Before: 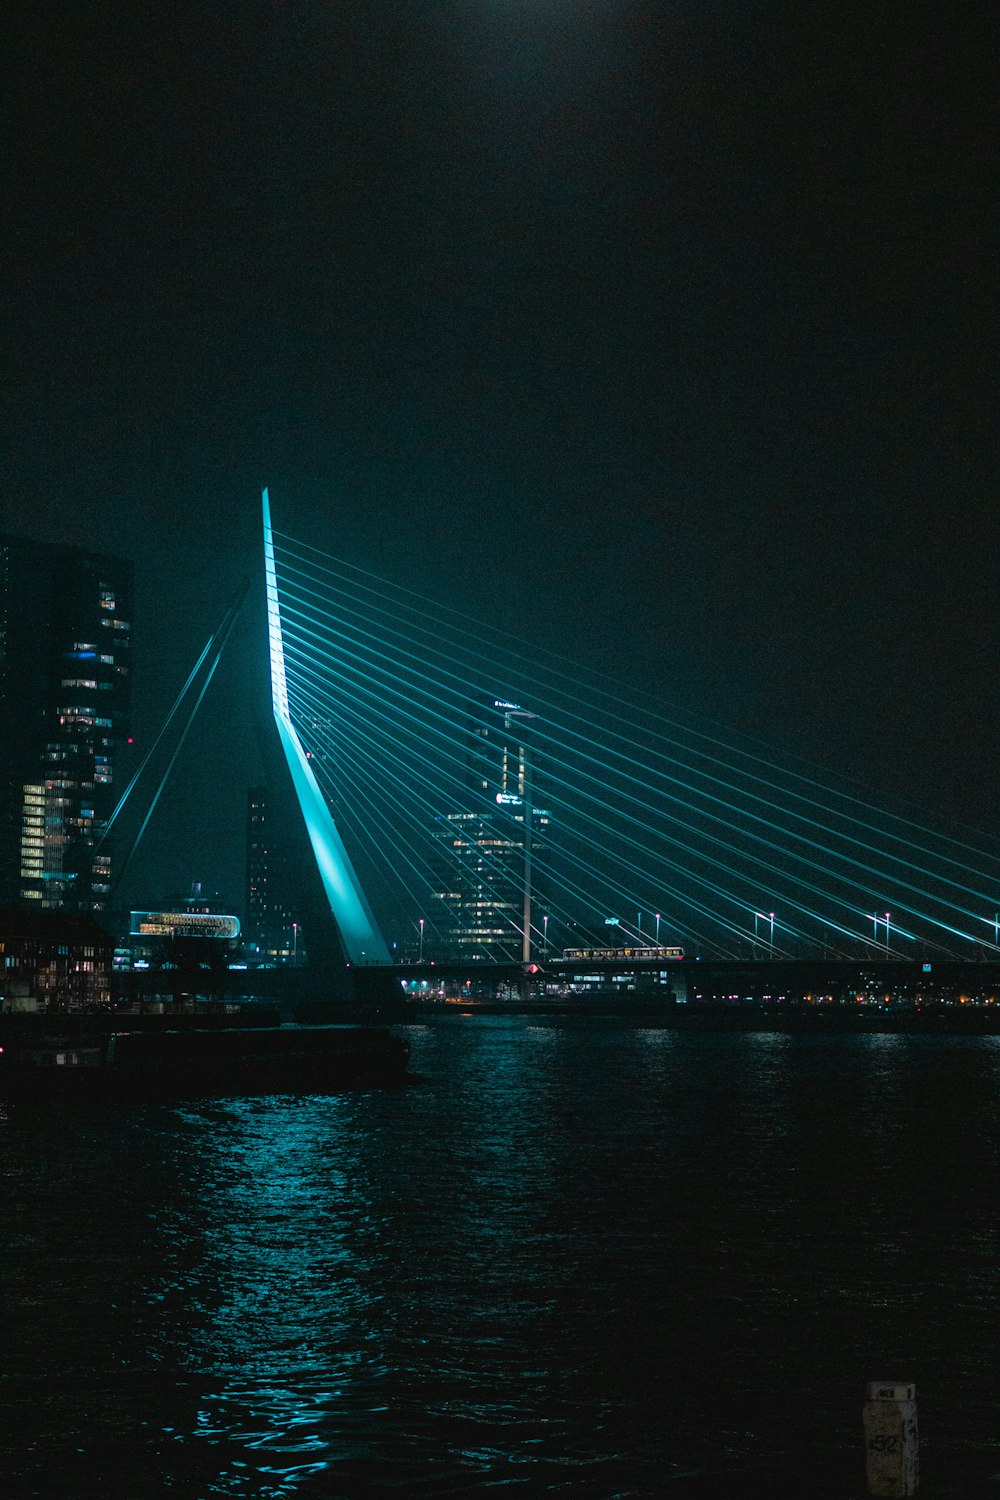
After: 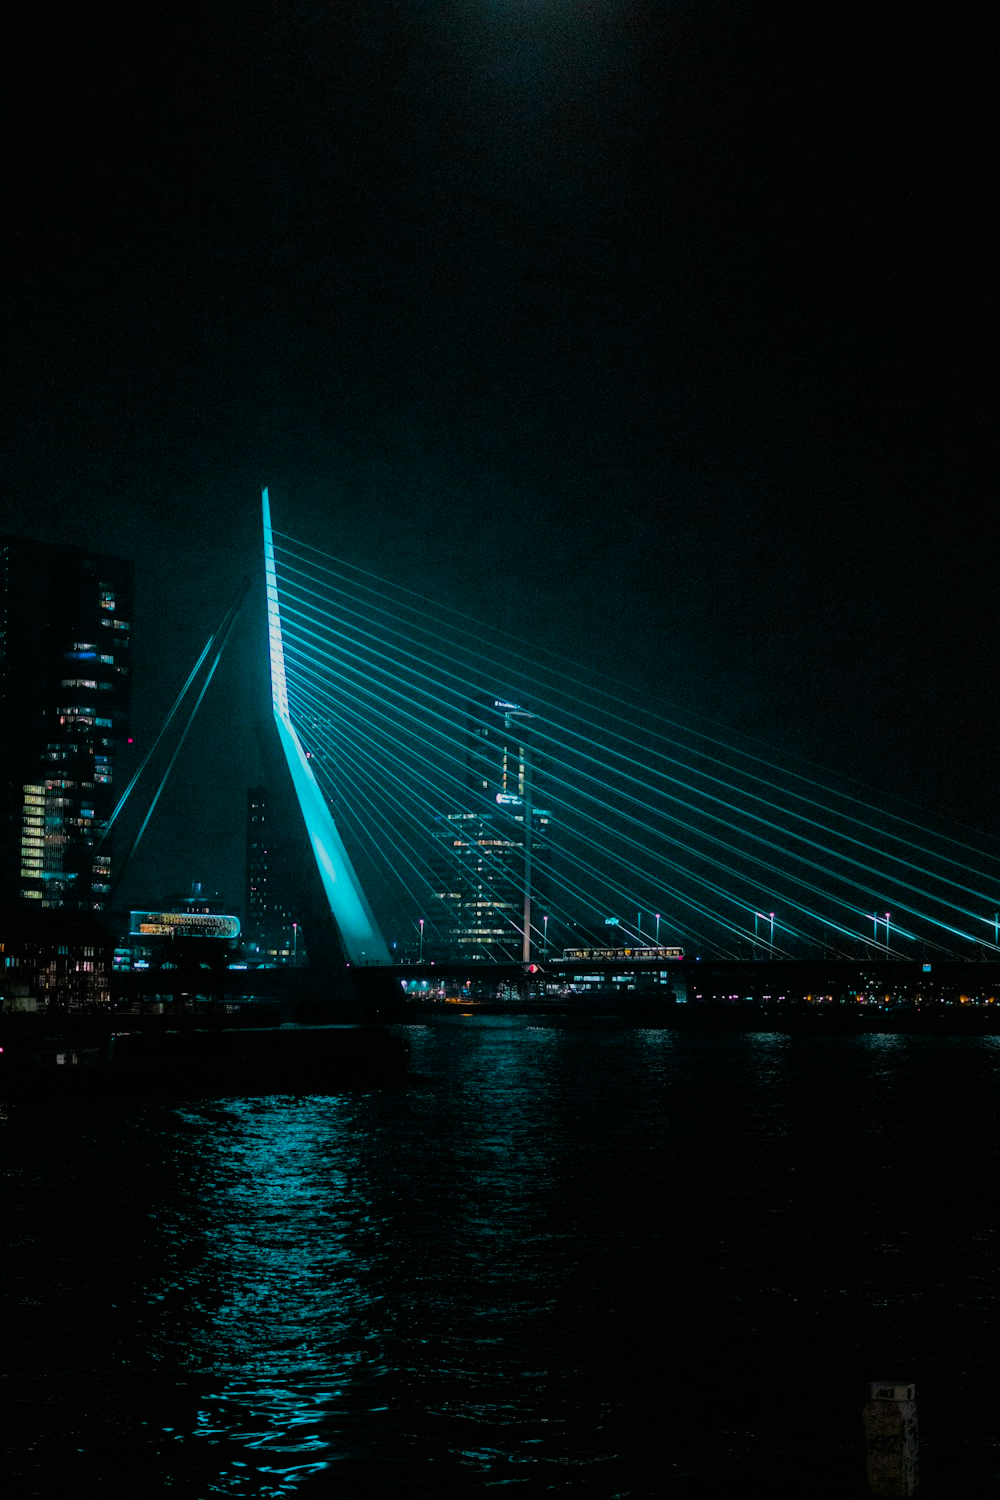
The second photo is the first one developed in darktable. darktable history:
color balance rgb: linear chroma grading › global chroma 15%, perceptual saturation grading › global saturation 30%
filmic rgb: black relative exposure -7.65 EV, white relative exposure 4.56 EV, hardness 3.61, contrast 1.106
